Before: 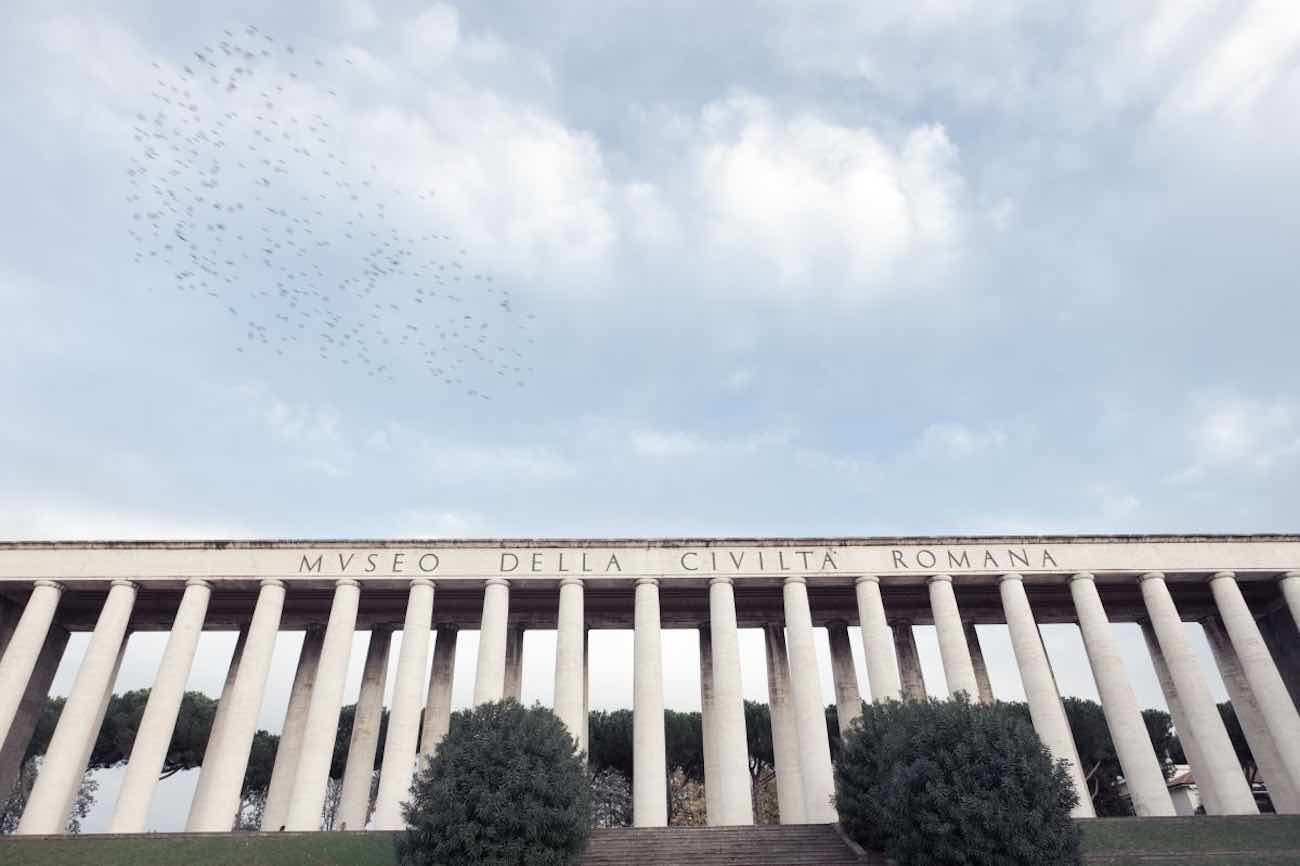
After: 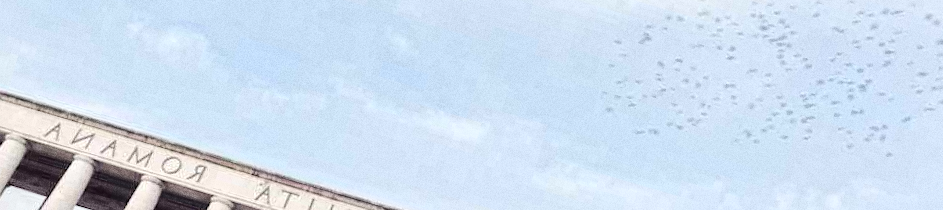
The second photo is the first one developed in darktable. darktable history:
contrast brightness saturation: contrast 0.1, brightness 0.03, saturation 0.09
global tonemap: drago (1, 100), detail 1
crop and rotate: angle 16.12°, top 30.835%, bottom 35.653%
tone equalizer: on, module defaults
grain: coarseness 9.61 ISO, strength 35.62%
